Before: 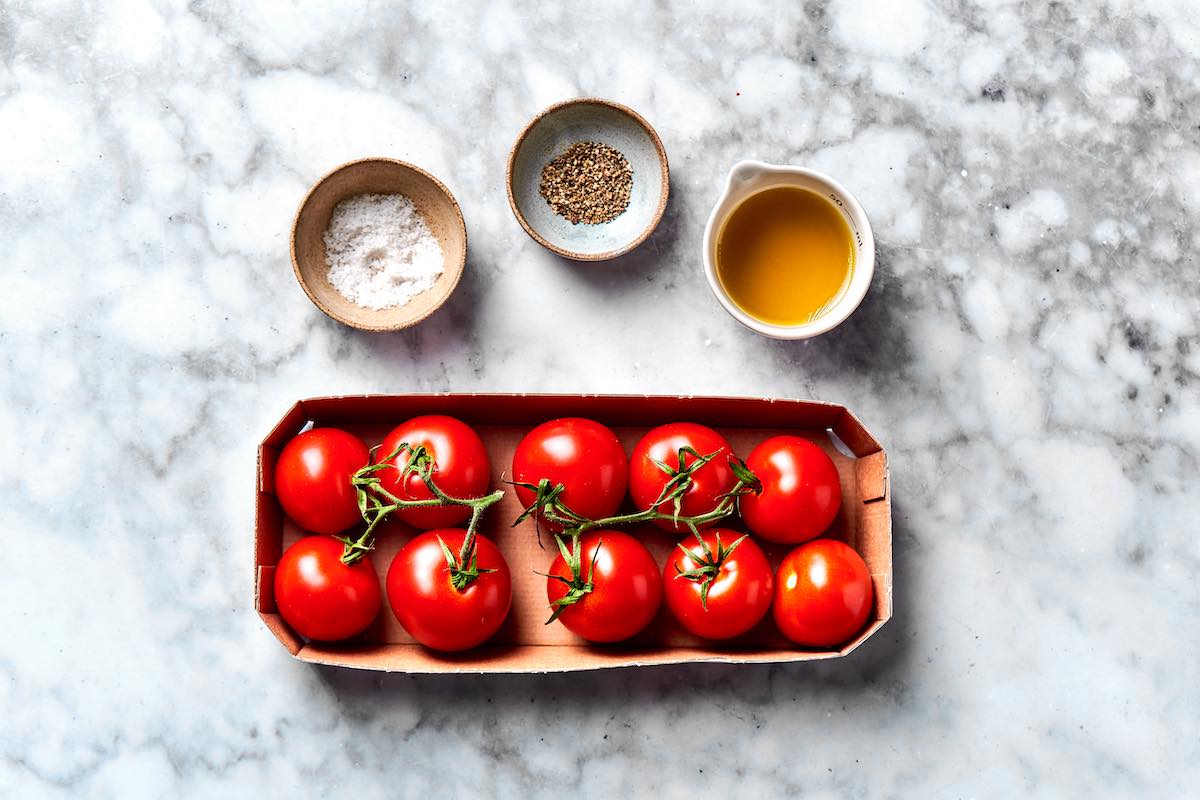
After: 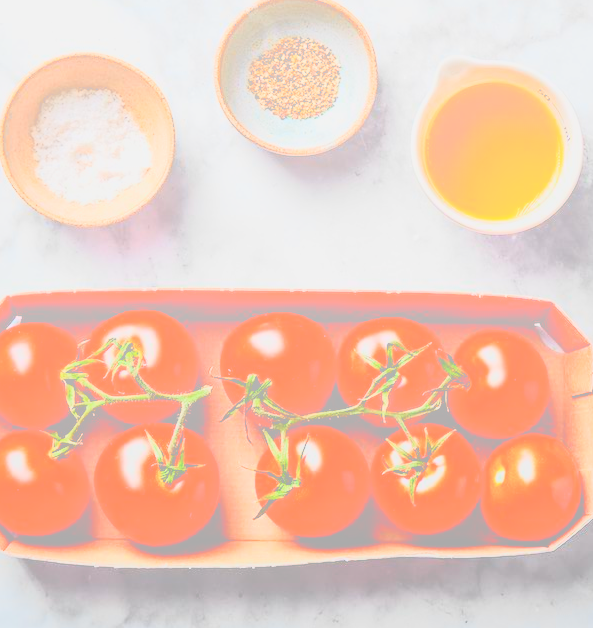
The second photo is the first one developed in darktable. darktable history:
crop and rotate: angle 0.02°, left 24.353%, top 13.219%, right 26.156%, bottom 8.224%
fill light: exposure -2 EV, width 8.6
shadows and highlights: shadows 40, highlights -60
white balance: red 1, blue 1
filmic rgb: black relative exposure -7.65 EV, white relative exposure 4.56 EV, hardness 3.61, contrast 1.106
bloom: size 70%, threshold 25%, strength 70%
